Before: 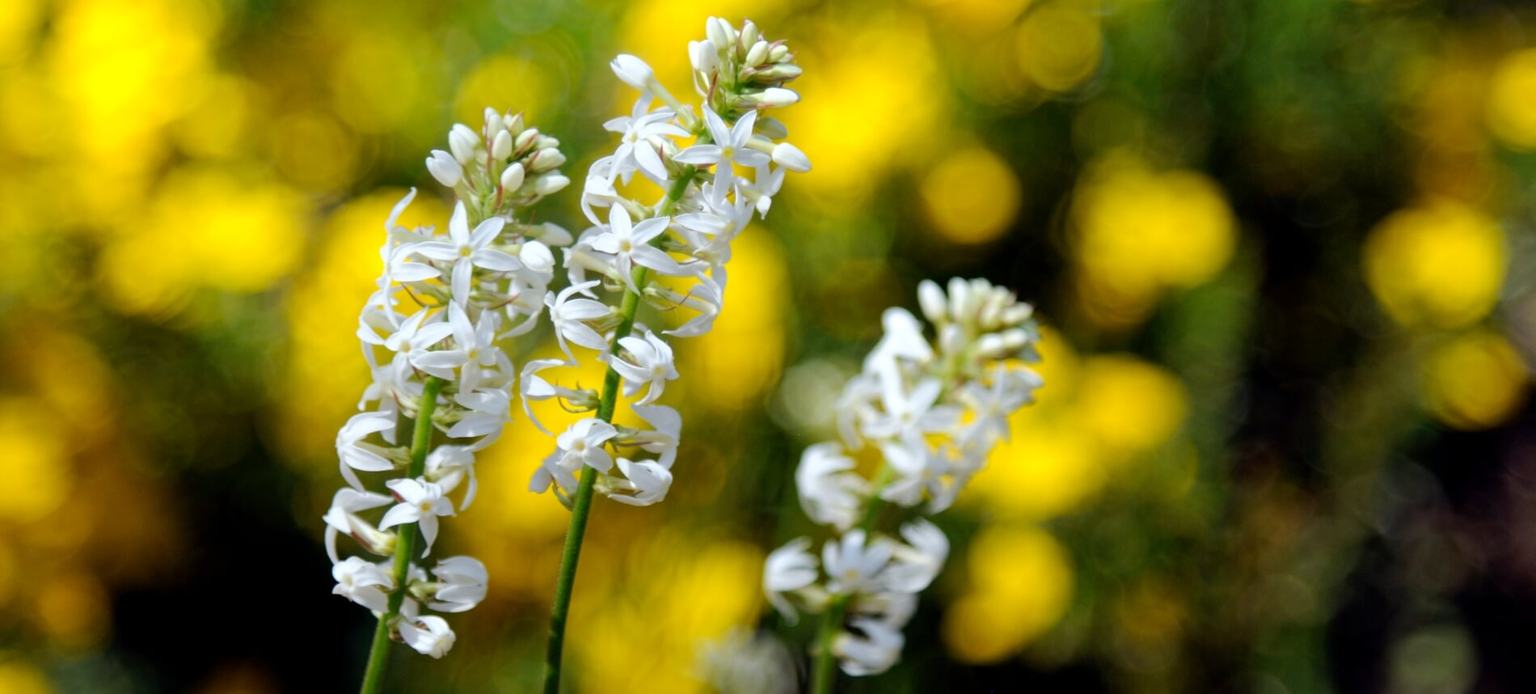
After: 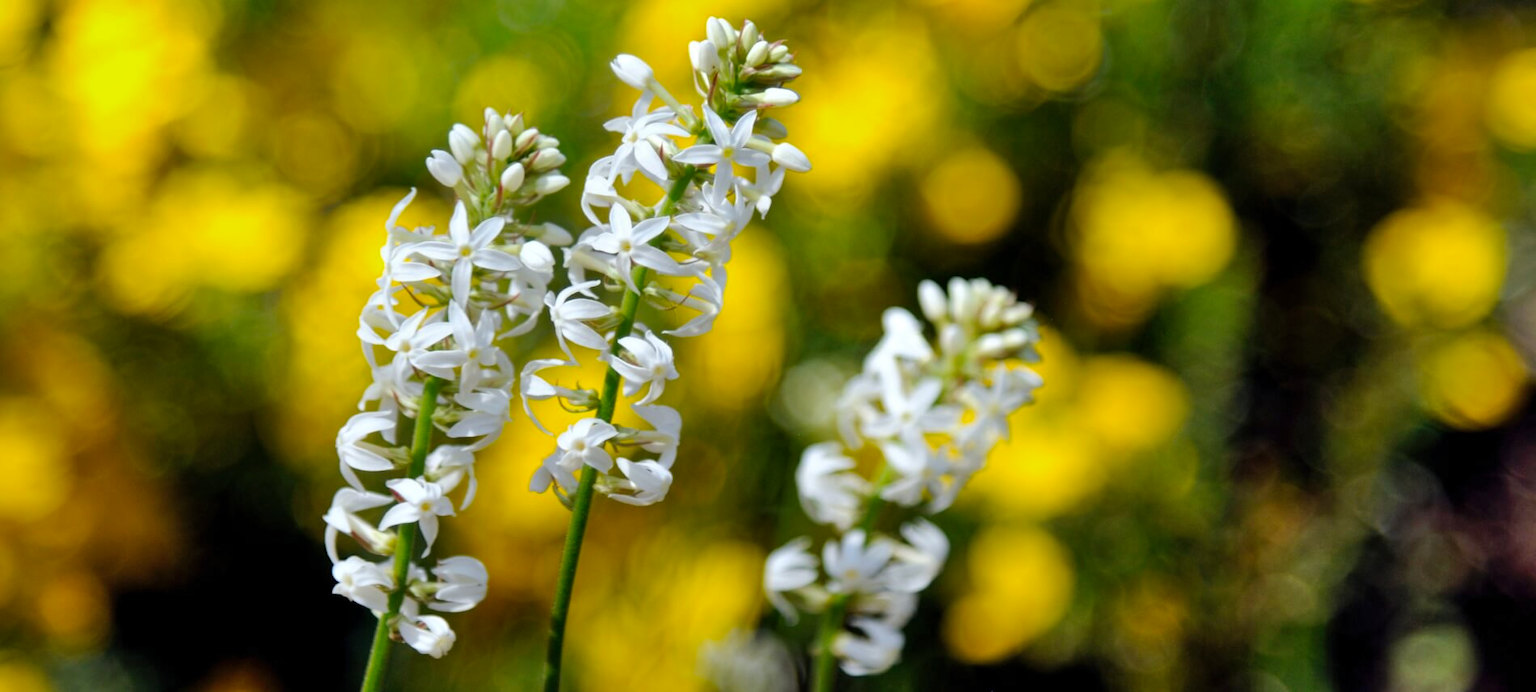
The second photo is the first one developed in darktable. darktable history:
vibrance: vibrance 50%
crop: bottom 0.071%
tone equalizer: on, module defaults
shadows and highlights: low approximation 0.01, soften with gaussian
